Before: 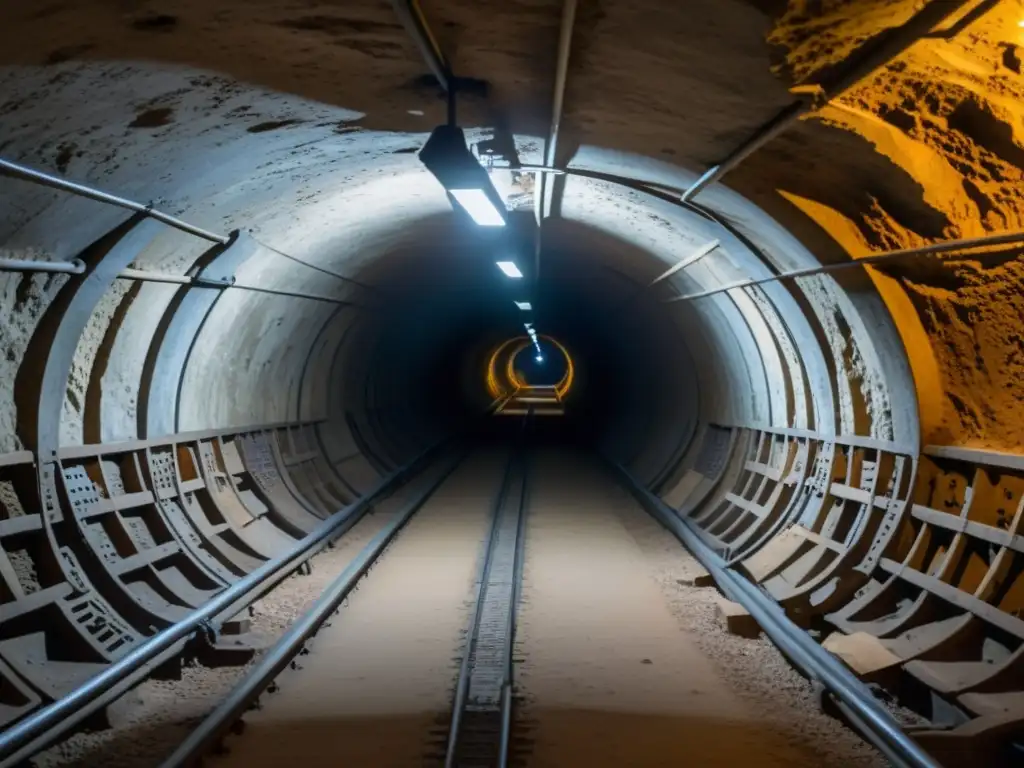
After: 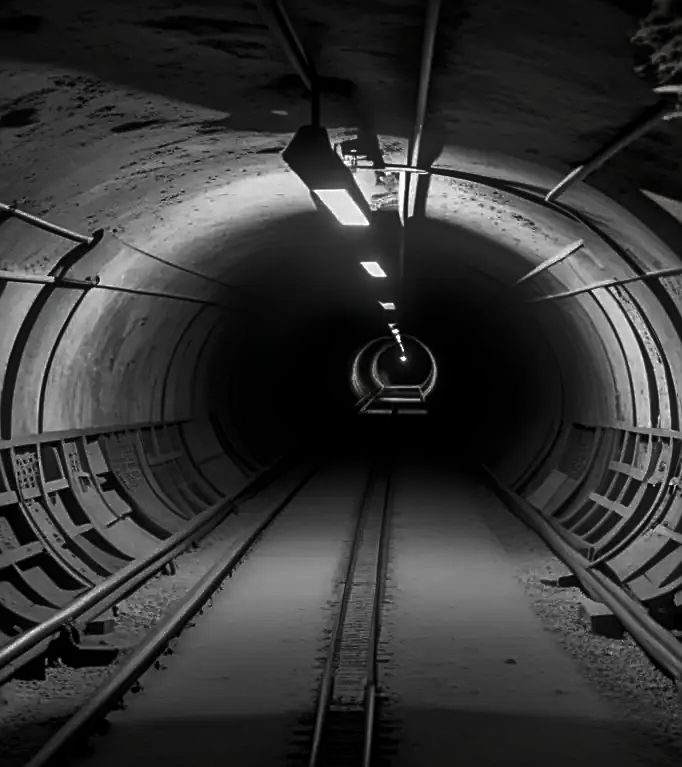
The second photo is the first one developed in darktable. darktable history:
contrast brightness saturation: contrast -0.037, brightness -0.586, saturation -0.988
tone equalizer: -7 EV 0.157 EV, -6 EV 0.635 EV, -5 EV 1.11 EV, -4 EV 1.34 EV, -3 EV 1.17 EV, -2 EV 0.6 EV, -1 EV 0.151 EV
crop and rotate: left 13.371%, right 20.028%
sharpen: on, module defaults
